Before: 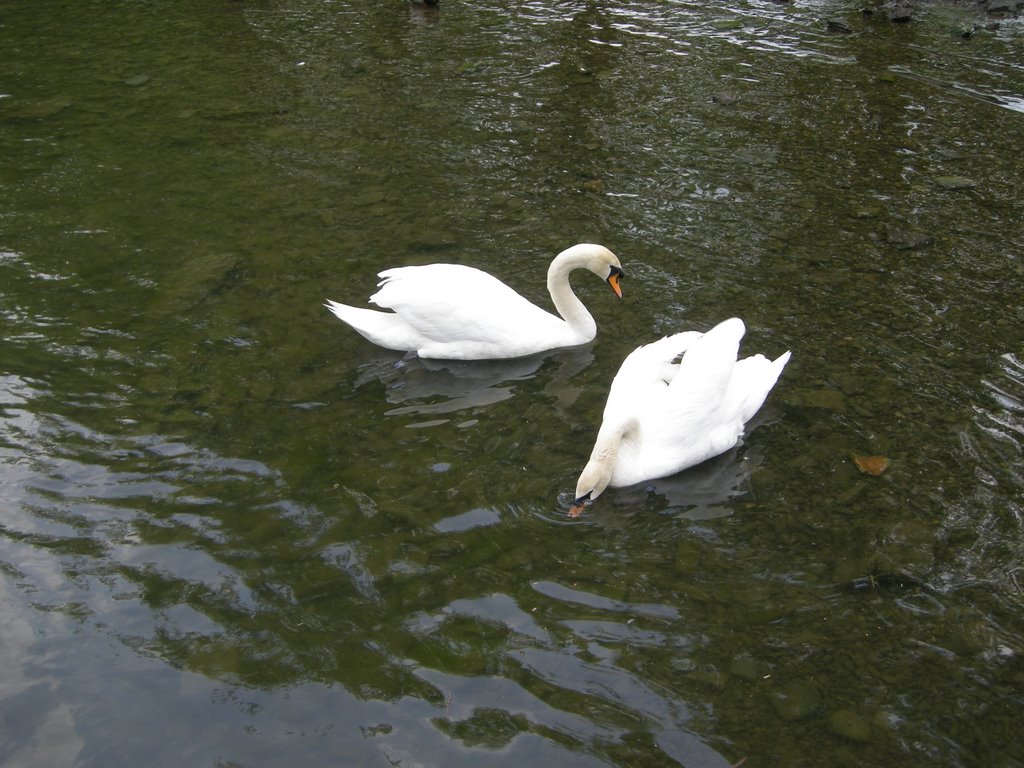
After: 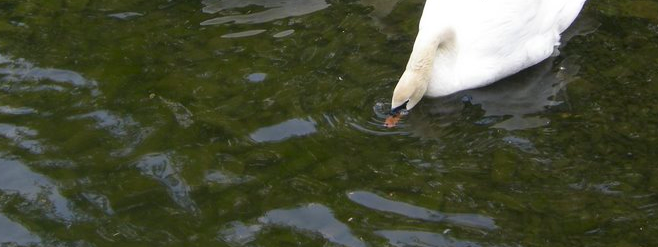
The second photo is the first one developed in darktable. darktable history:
crop: left 18.028%, top 50.899%, right 17.646%, bottom 16.85%
contrast brightness saturation: contrast 0.087, saturation 0.276
